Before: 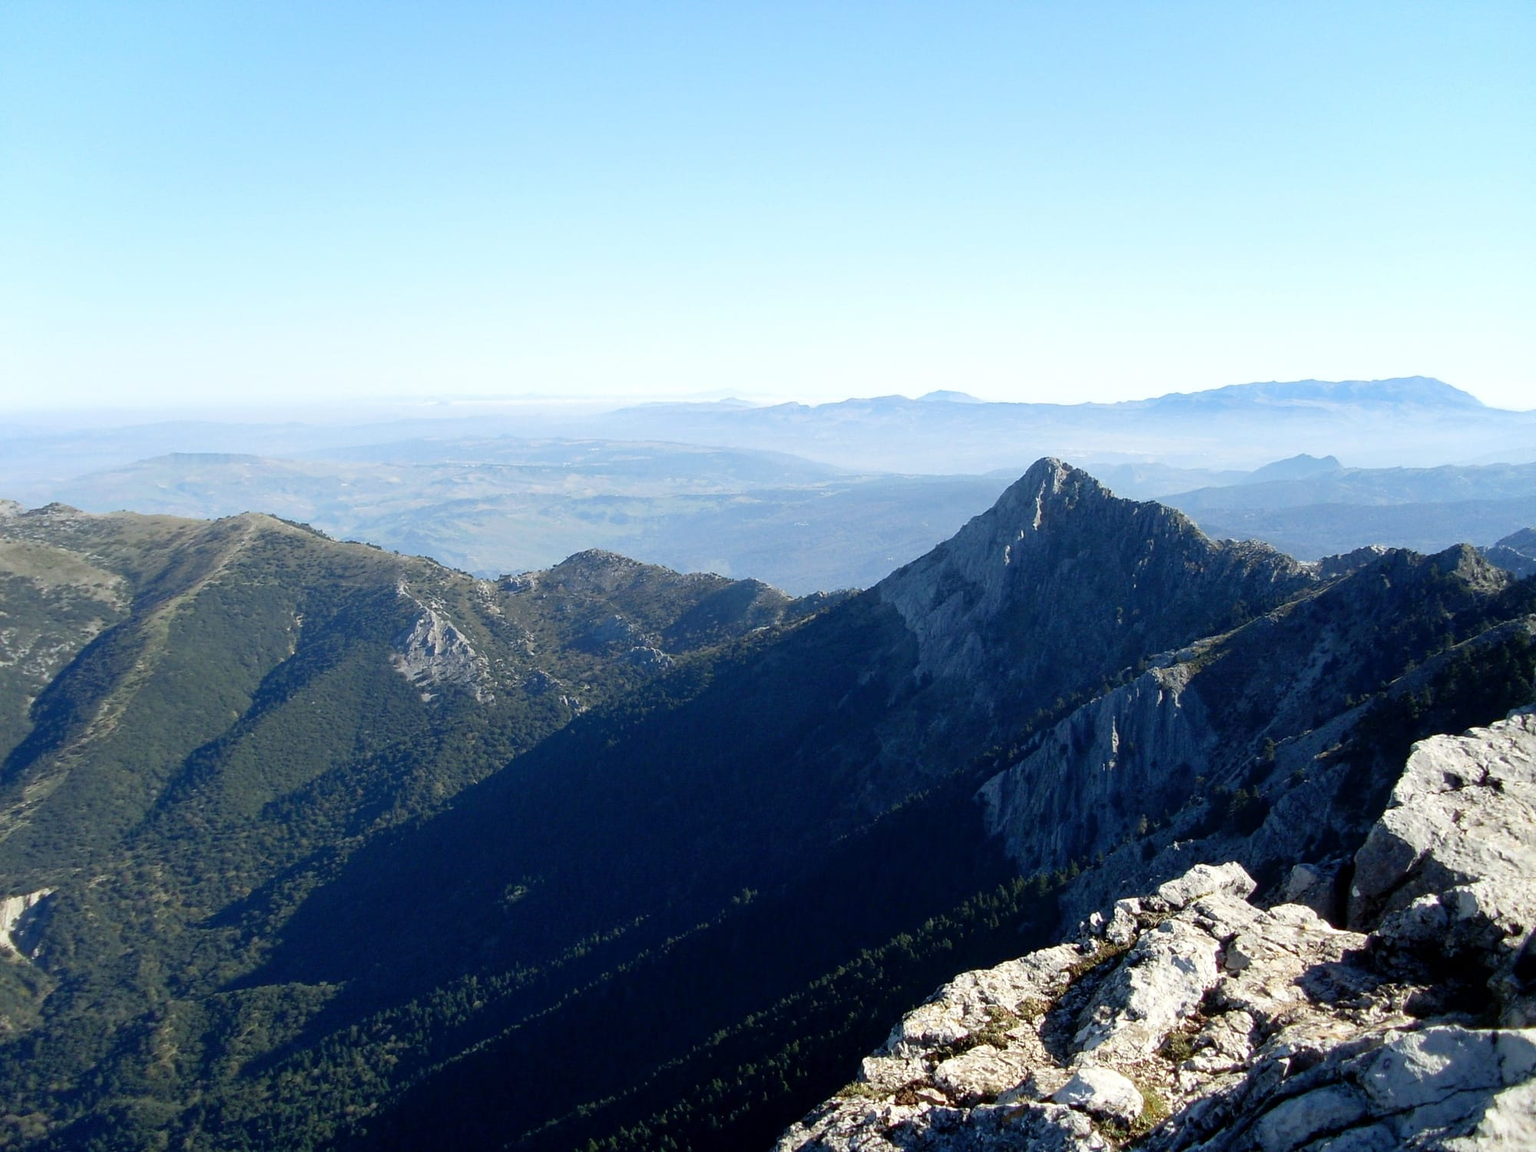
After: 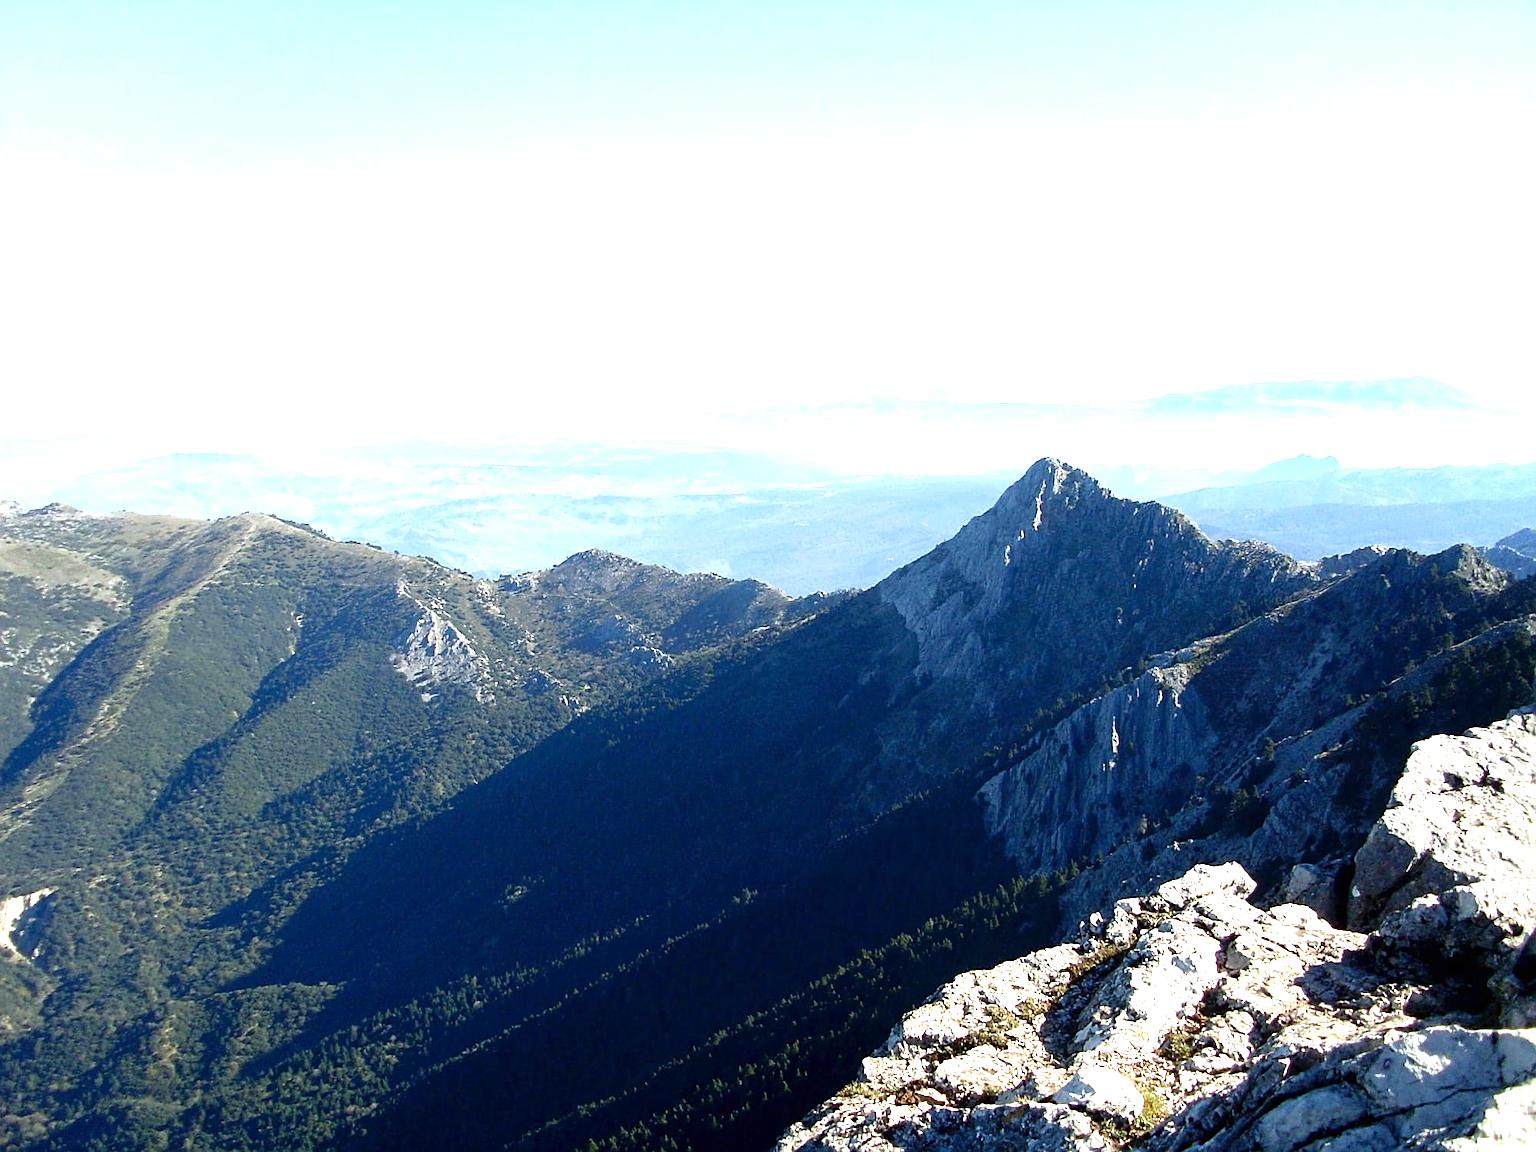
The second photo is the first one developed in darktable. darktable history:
contrast brightness saturation: contrast 0.026, brightness -0.032
sharpen: on, module defaults
exposure: black level correction 0, exposure 1 EV, compensate exposure bias true, compensate highlight preservation false
